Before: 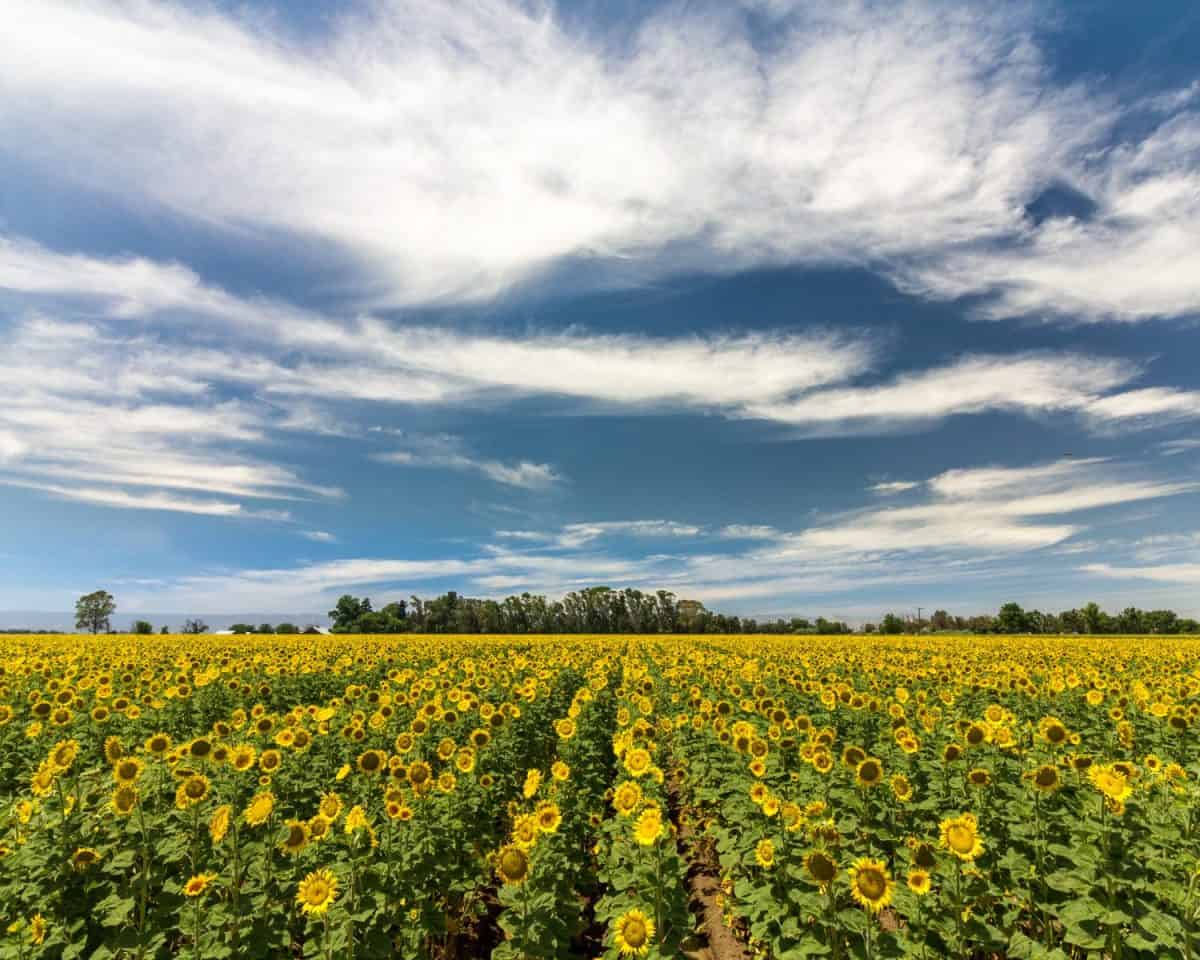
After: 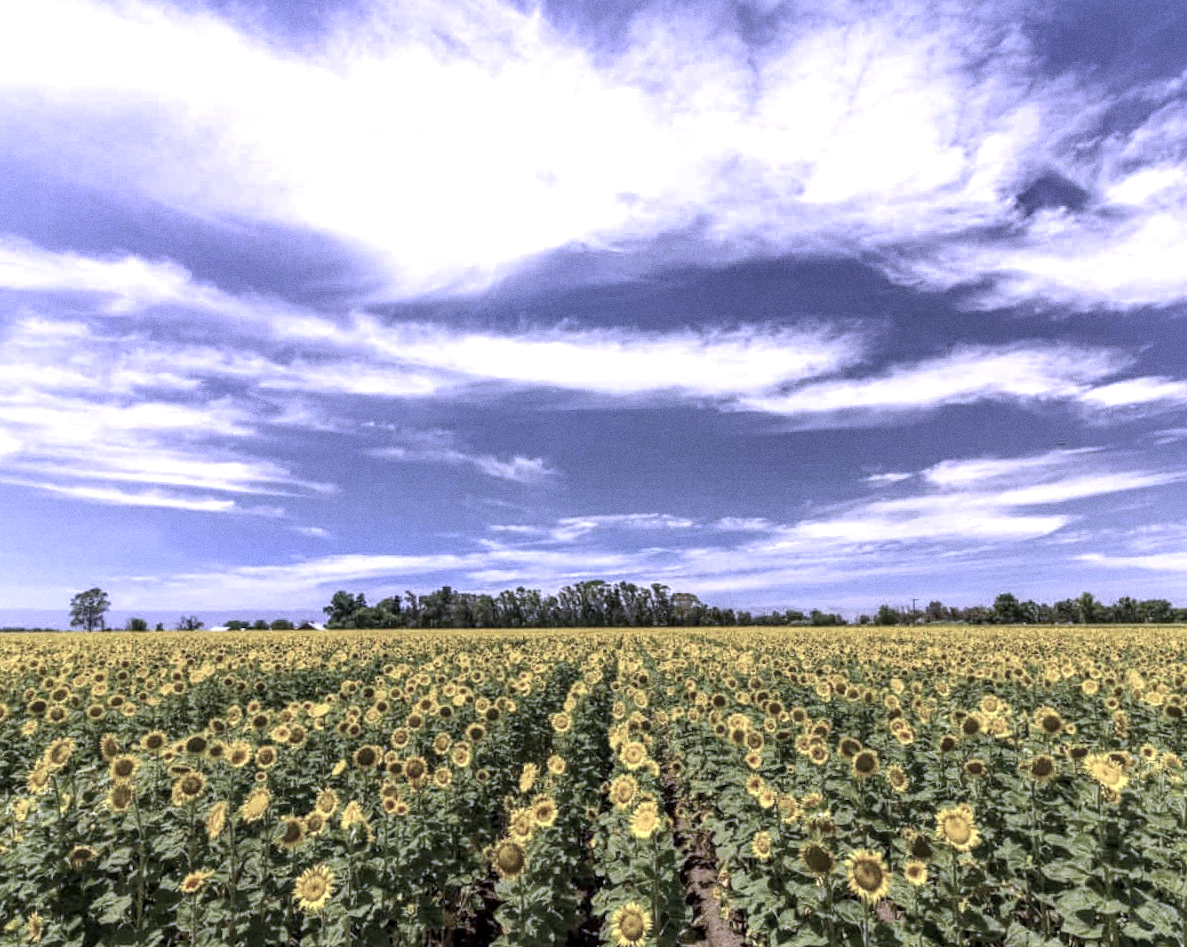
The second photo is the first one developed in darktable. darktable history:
exposure: exposure 0.197 EV, compensate highlight preservation false
color correction: saturation 0.5
white balance: red 0.98, blue 1.61
grain: coarseness 0.09 ISO
local contrast: on, module defaults
rotate and perspective: rotation -0.45°, automatic cropping original format, crop left 0.008, crop right 0.992, crop top 0.012, crop bottom 0.988
